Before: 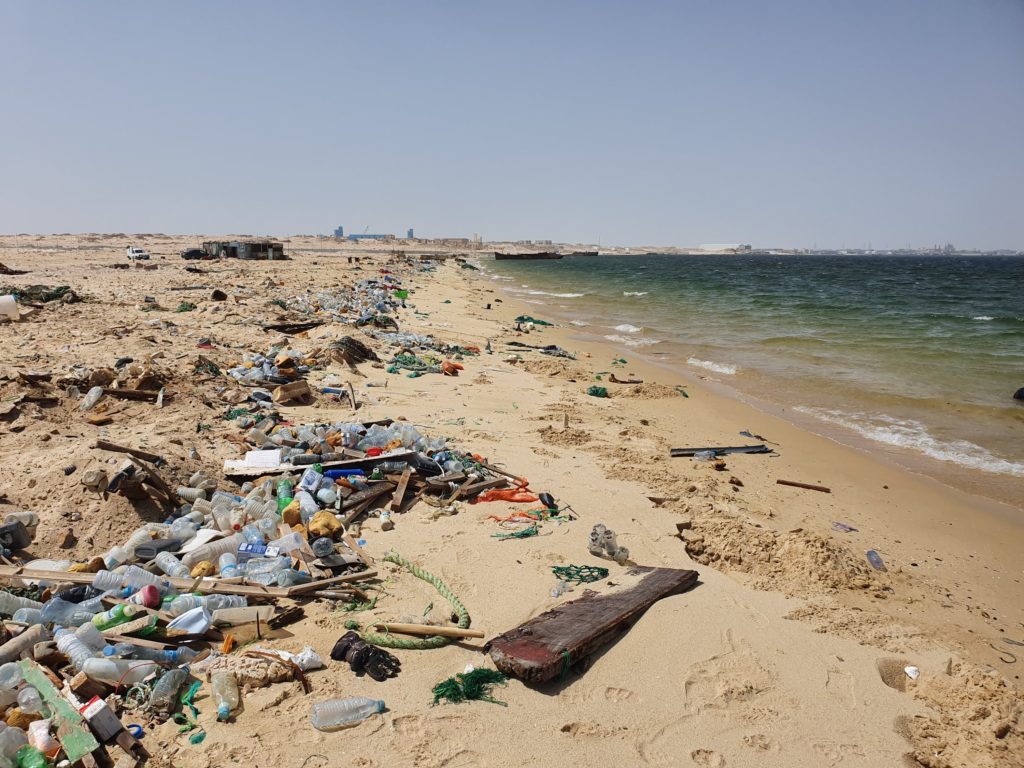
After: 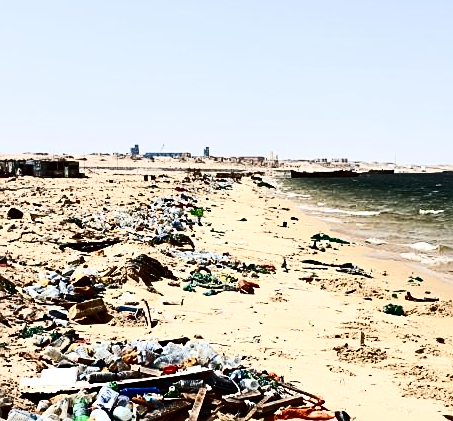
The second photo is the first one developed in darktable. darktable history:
color balance rgb: shadows lift › chroma 1.036%, shadows lift › hue 31.04°, perceptual saturation grading › global saturation 9.402%, perceptual saturation grading › highlights -13.645%, perceptual saturation grading › mid-tones 14.165%, perceptual saturation grading › shadows 22.847%, perceptual brilliance grading › highlights 15.361%, perceptual brilliance grading › shadows -14.061%
contrast brightness saturation: contrast 0.509, saturation -0.098
crop: left 19.973%, top 10.806%, right 35.785%, bottom 34.304%
sharpen: on, module defaults
